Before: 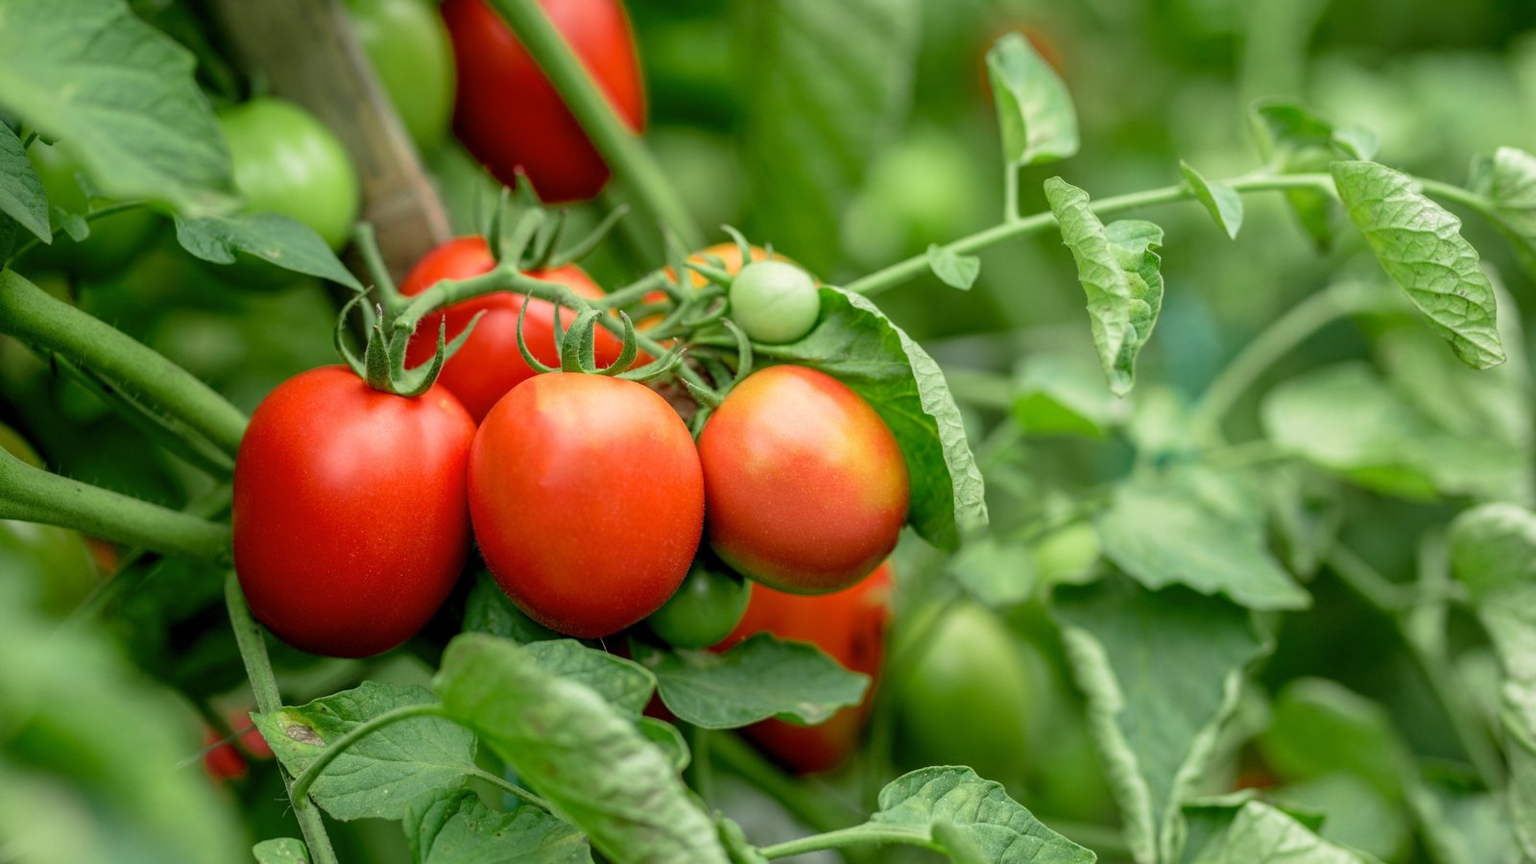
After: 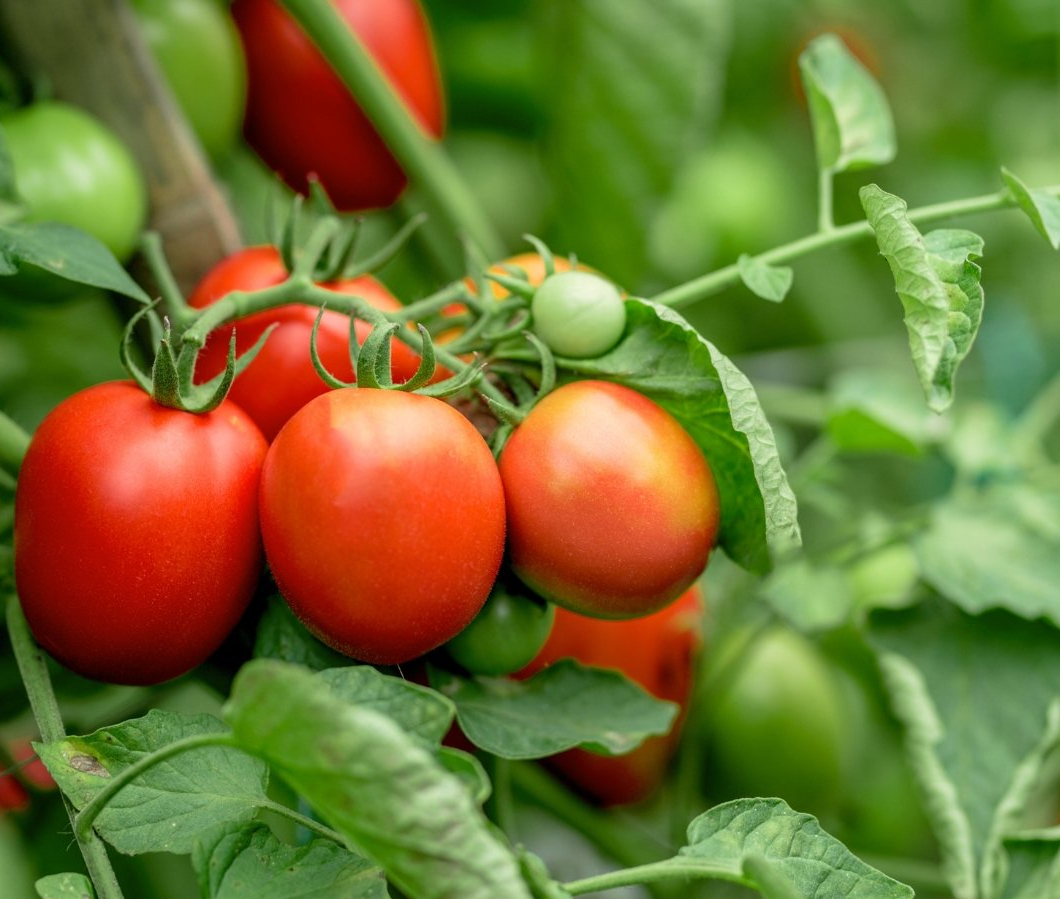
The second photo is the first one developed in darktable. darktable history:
shadows and highlights: radius 333.84, shadows 64.55, highlights 5.24, compress 88.06%, soften with gaussian
crop and rotate: left 14.295%, right 19.4%
